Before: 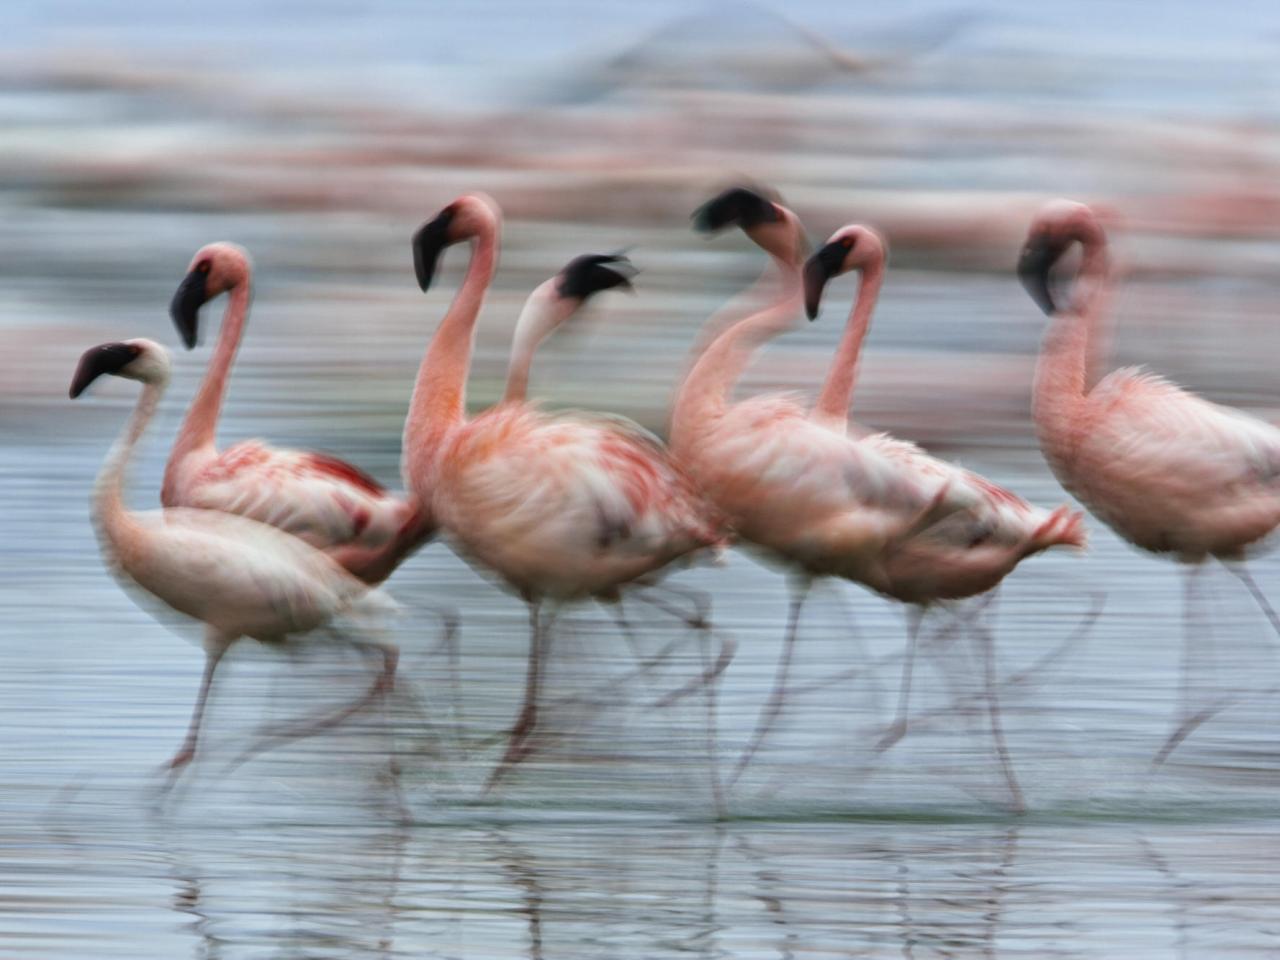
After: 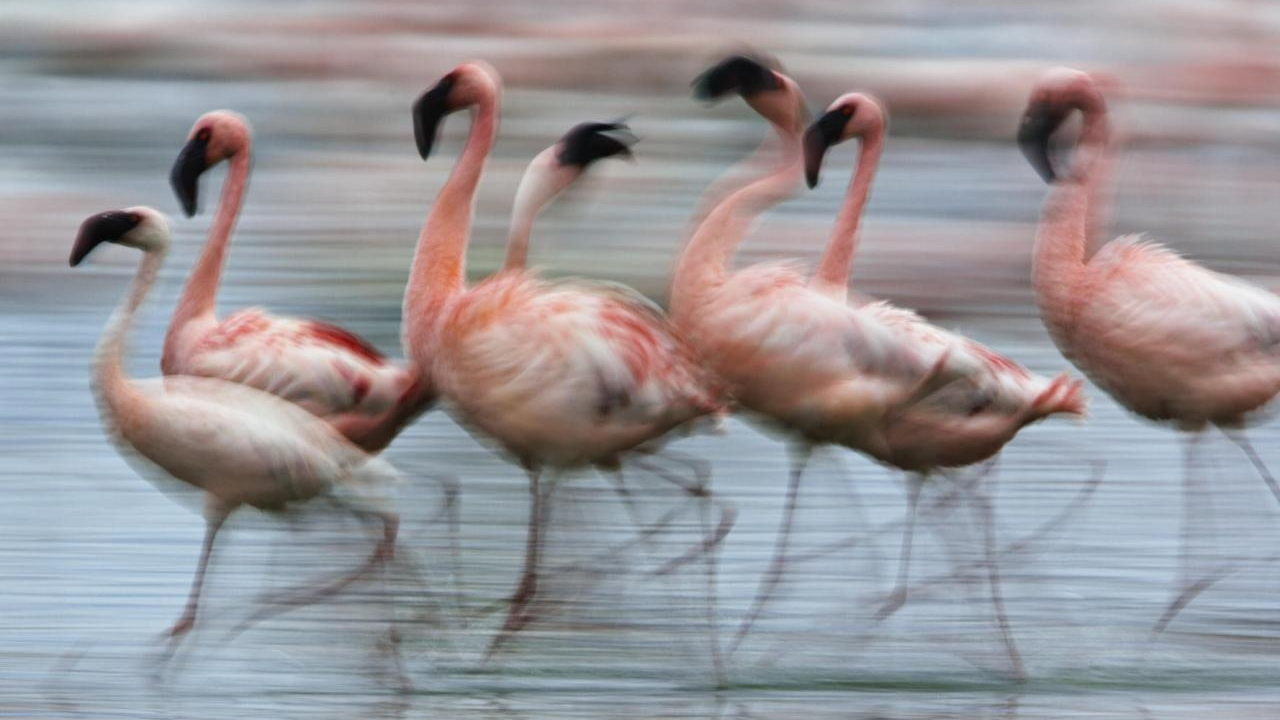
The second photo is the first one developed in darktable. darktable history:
vibrance: vibrance 15%
crop: top 13.819%, bottom 11.169%
